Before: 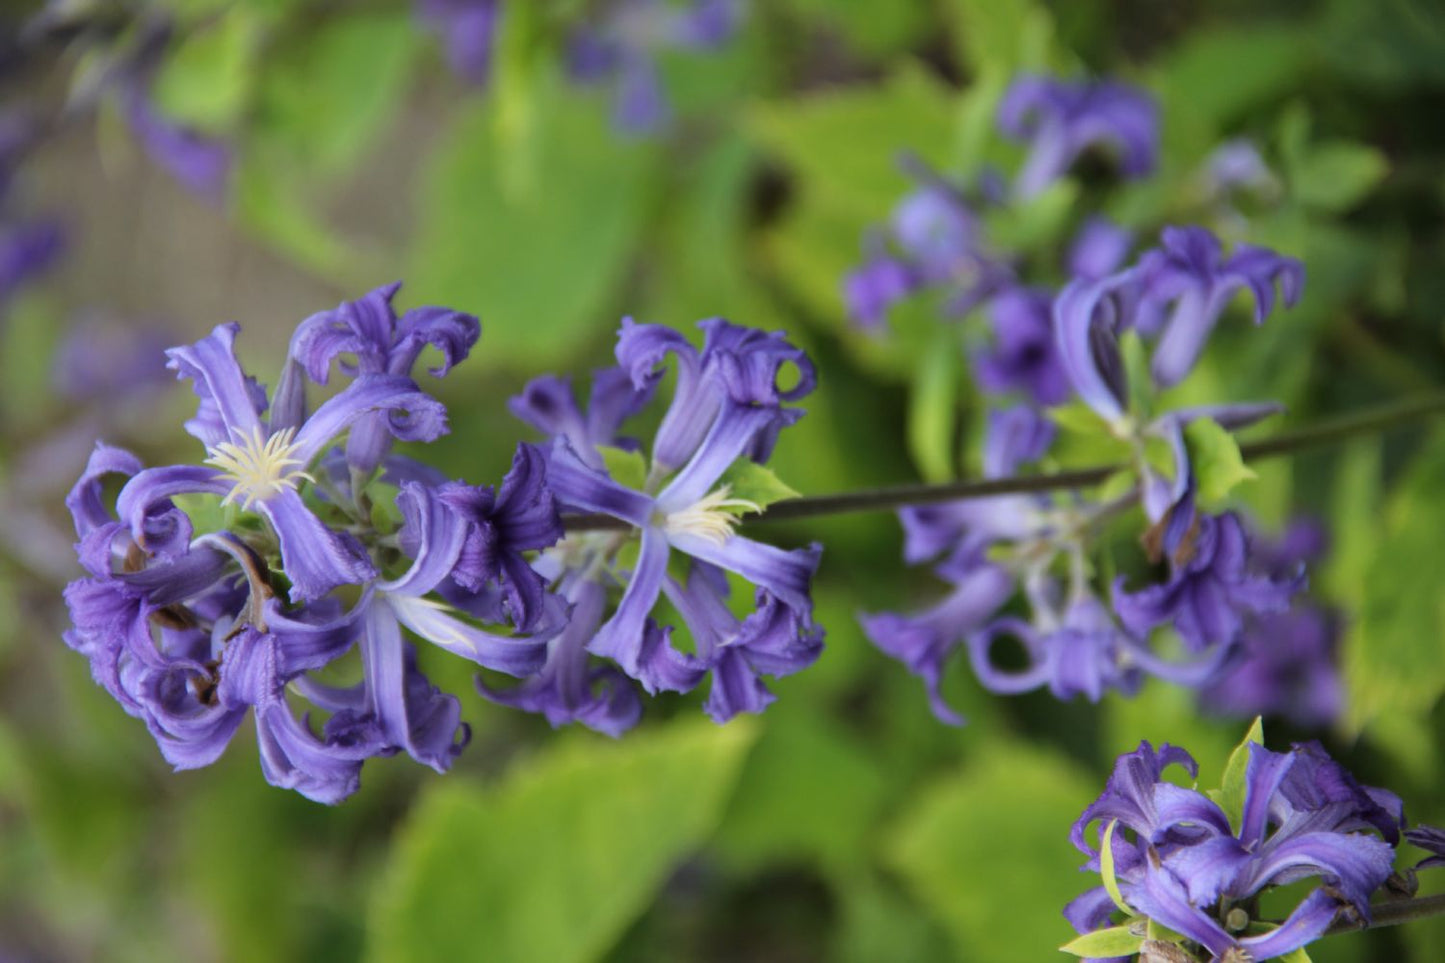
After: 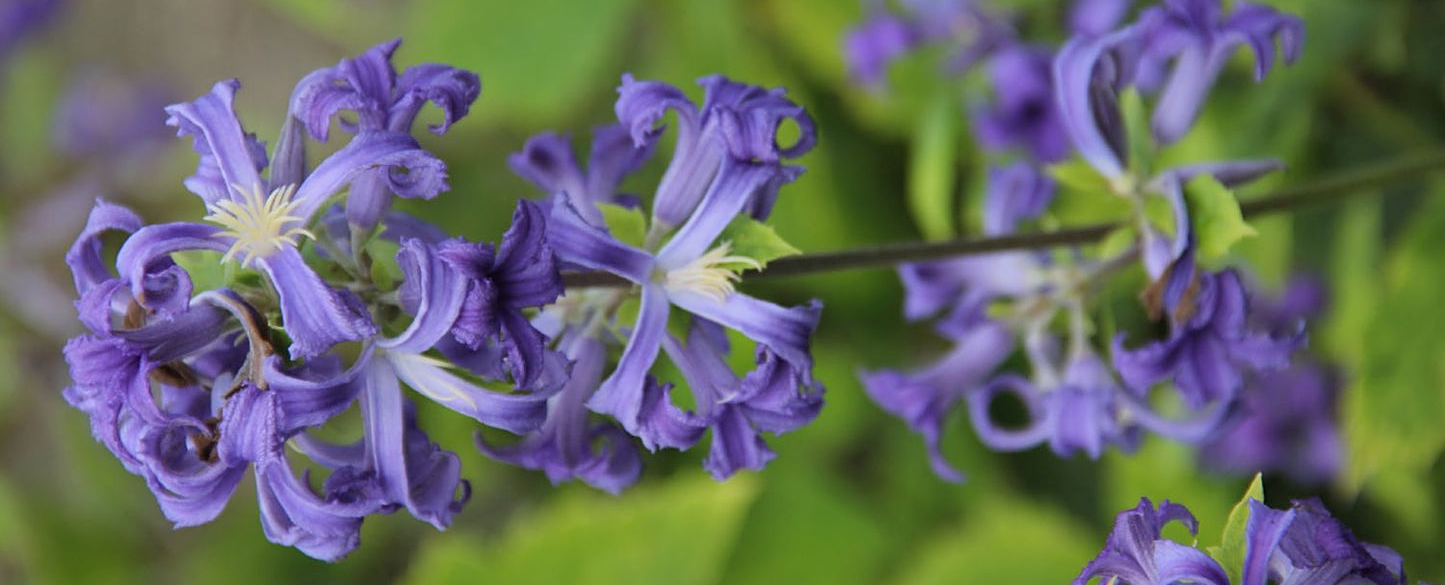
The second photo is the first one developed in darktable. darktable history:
shadows and highlights: shadows 39.52, highlights -59.93
sharpen: on, module defaults
crop and rotate: top 25.254%, bottom 13.98%
